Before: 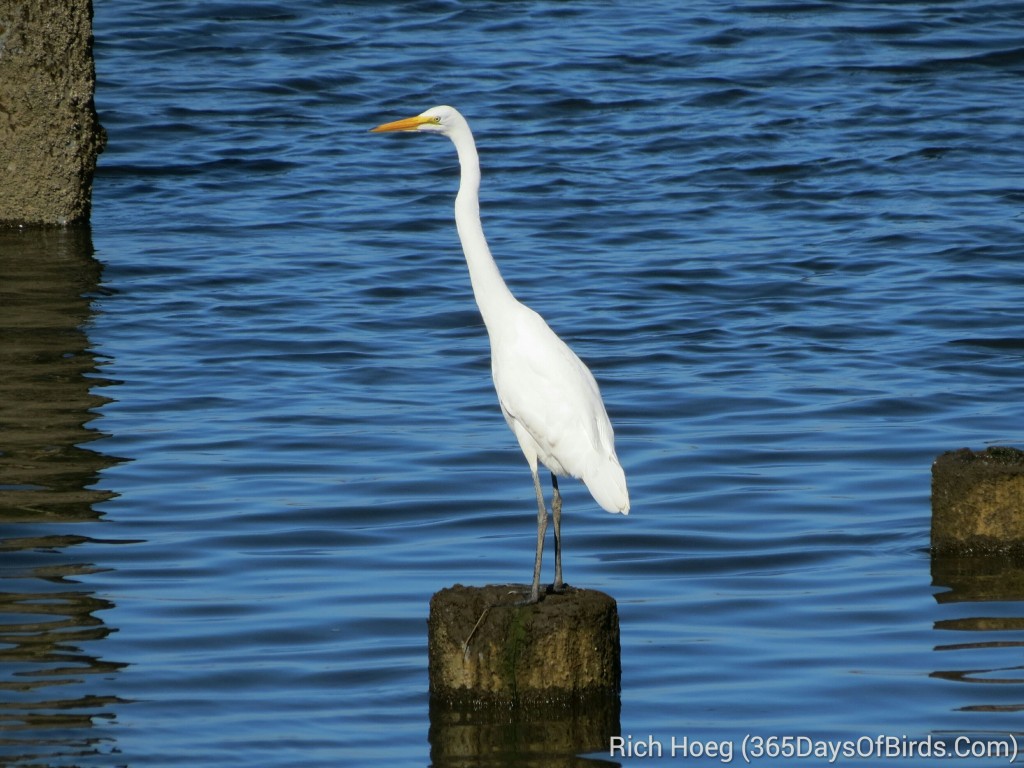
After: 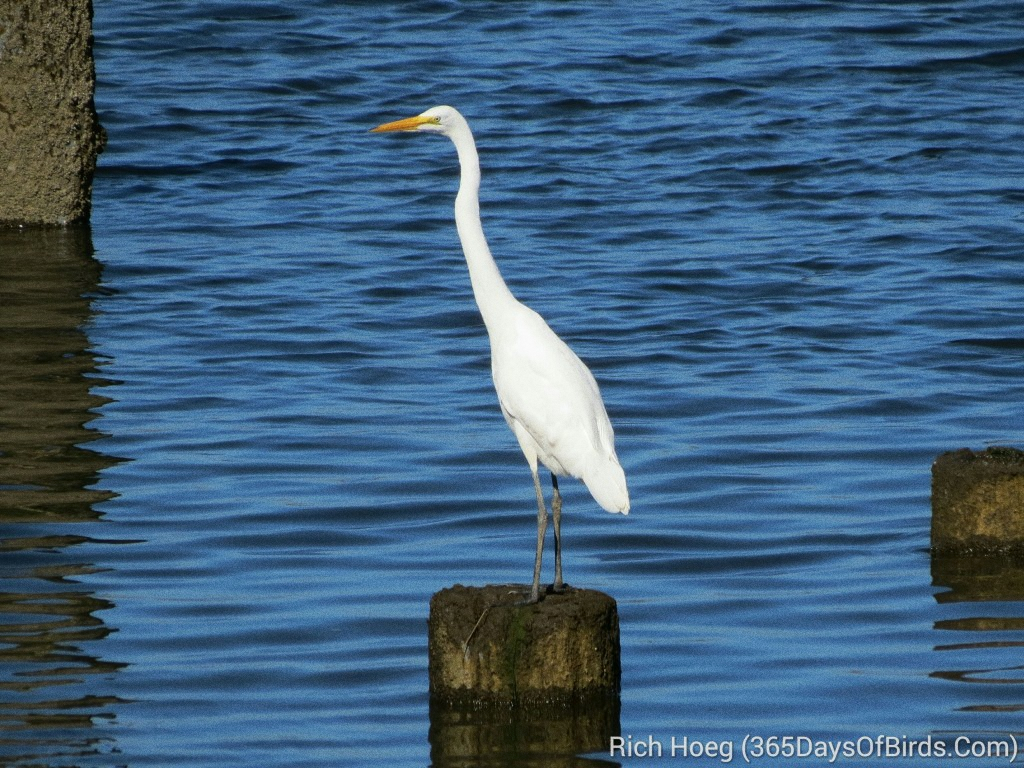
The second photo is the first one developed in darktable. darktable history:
tone equalizer: on, module defaults
grain: coarseness 0.09 ISO
